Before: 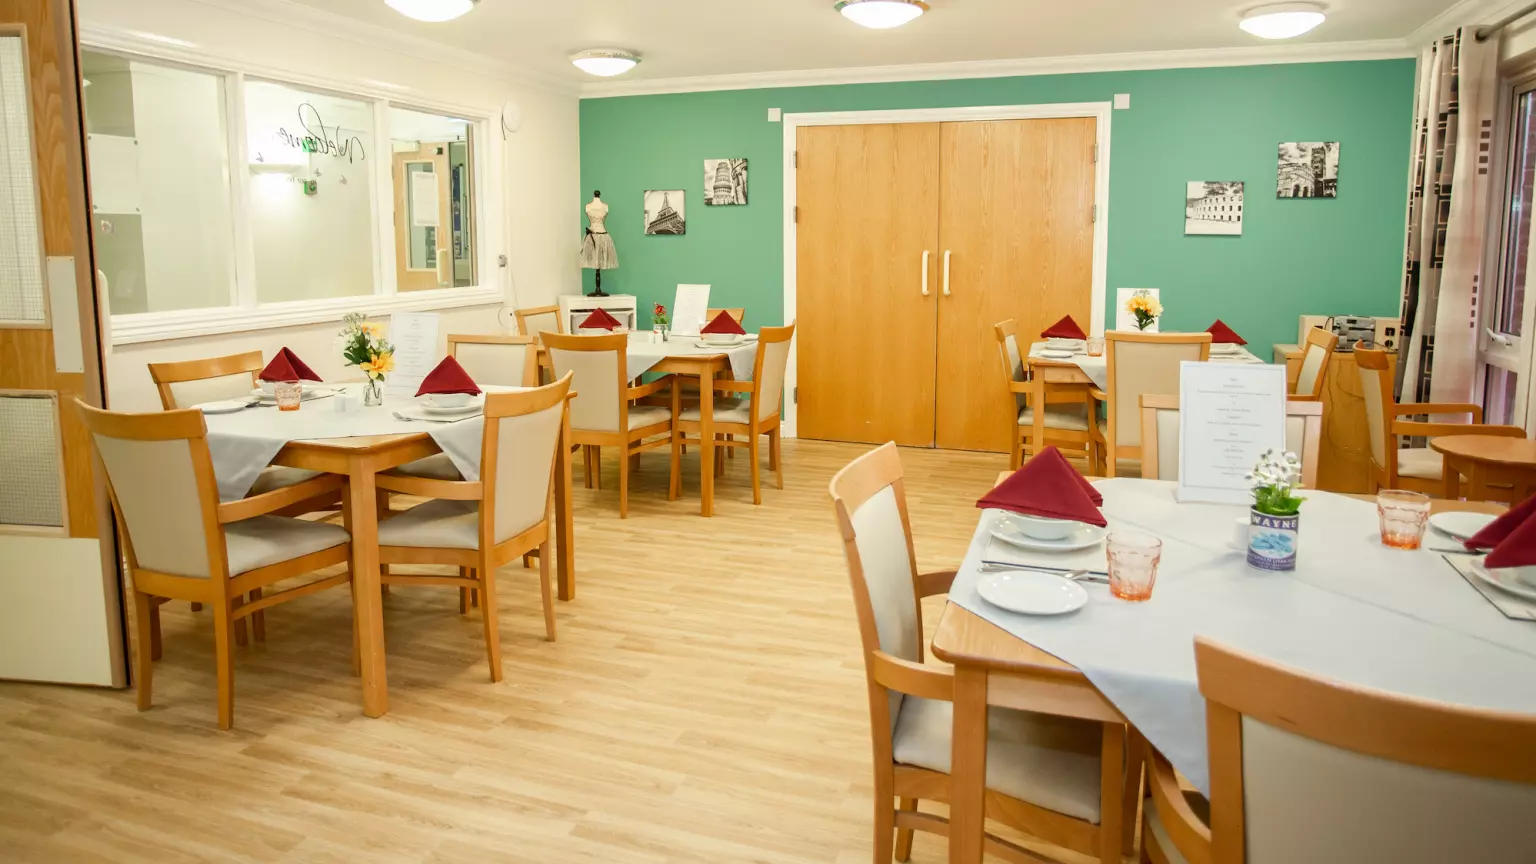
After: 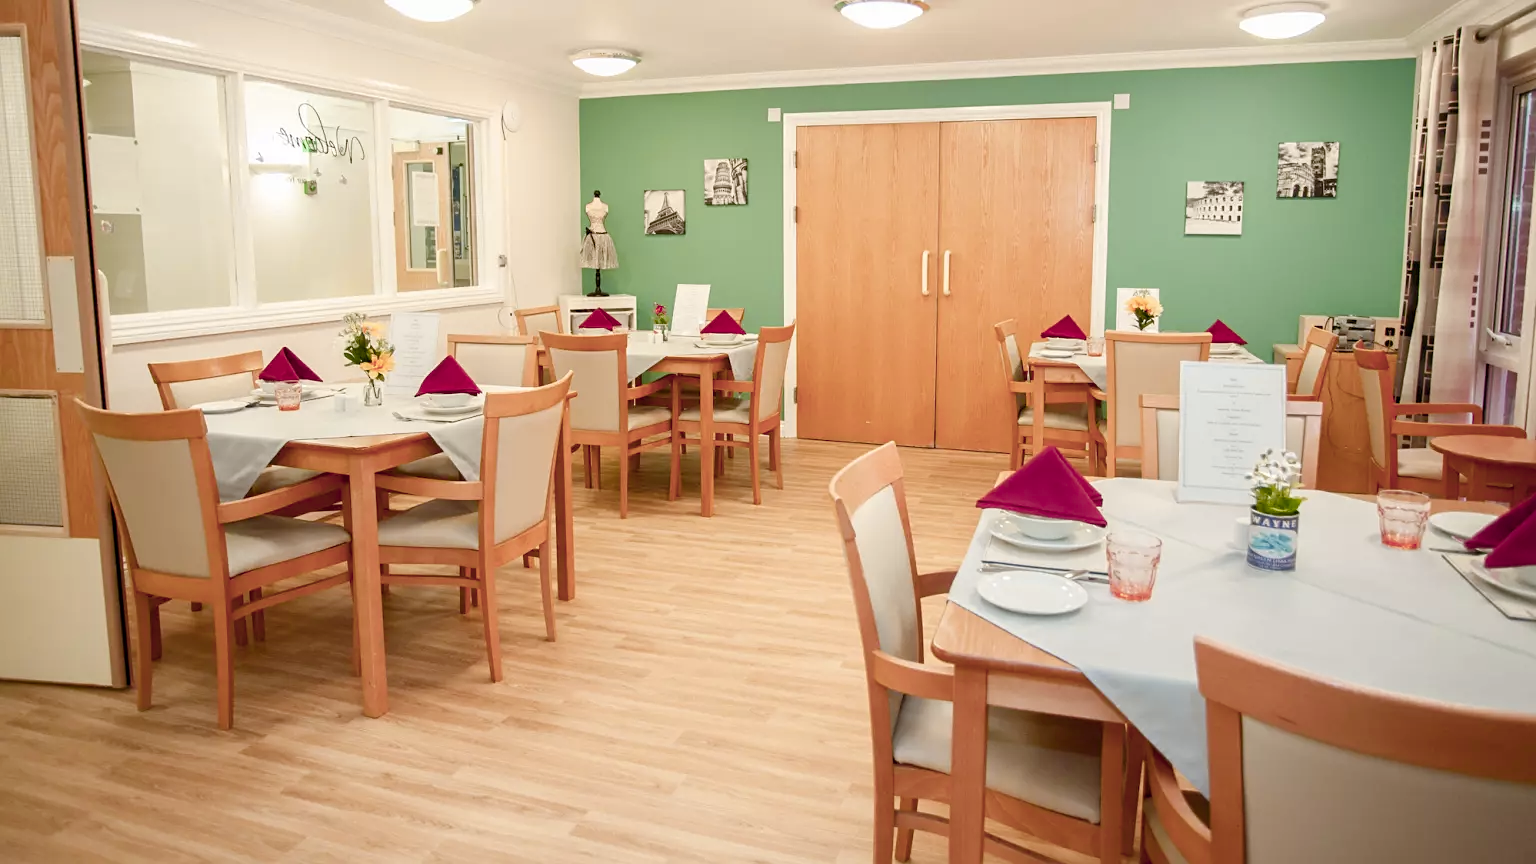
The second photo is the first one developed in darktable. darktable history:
sharpen: amount 0.21
color balance rgb: perceptual saturation grading › global saturation 0.938%, perceptual saturation grading › highlights -19.812%, perceptual saturation grading › shadows 19.956%, hue shift -13.34°
